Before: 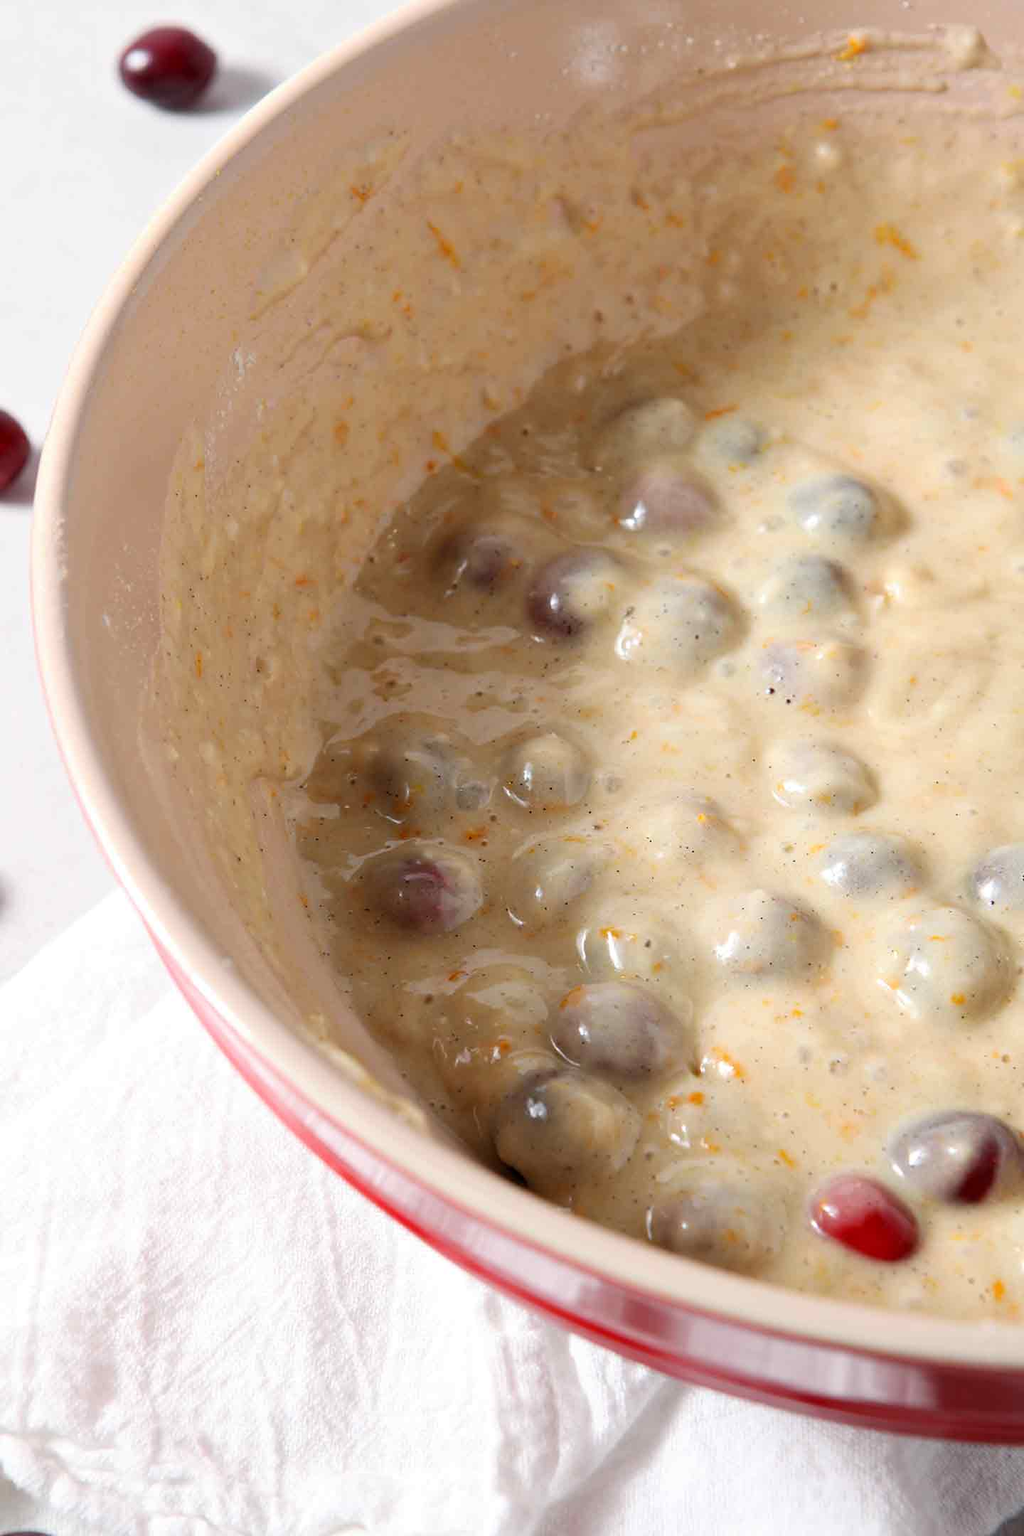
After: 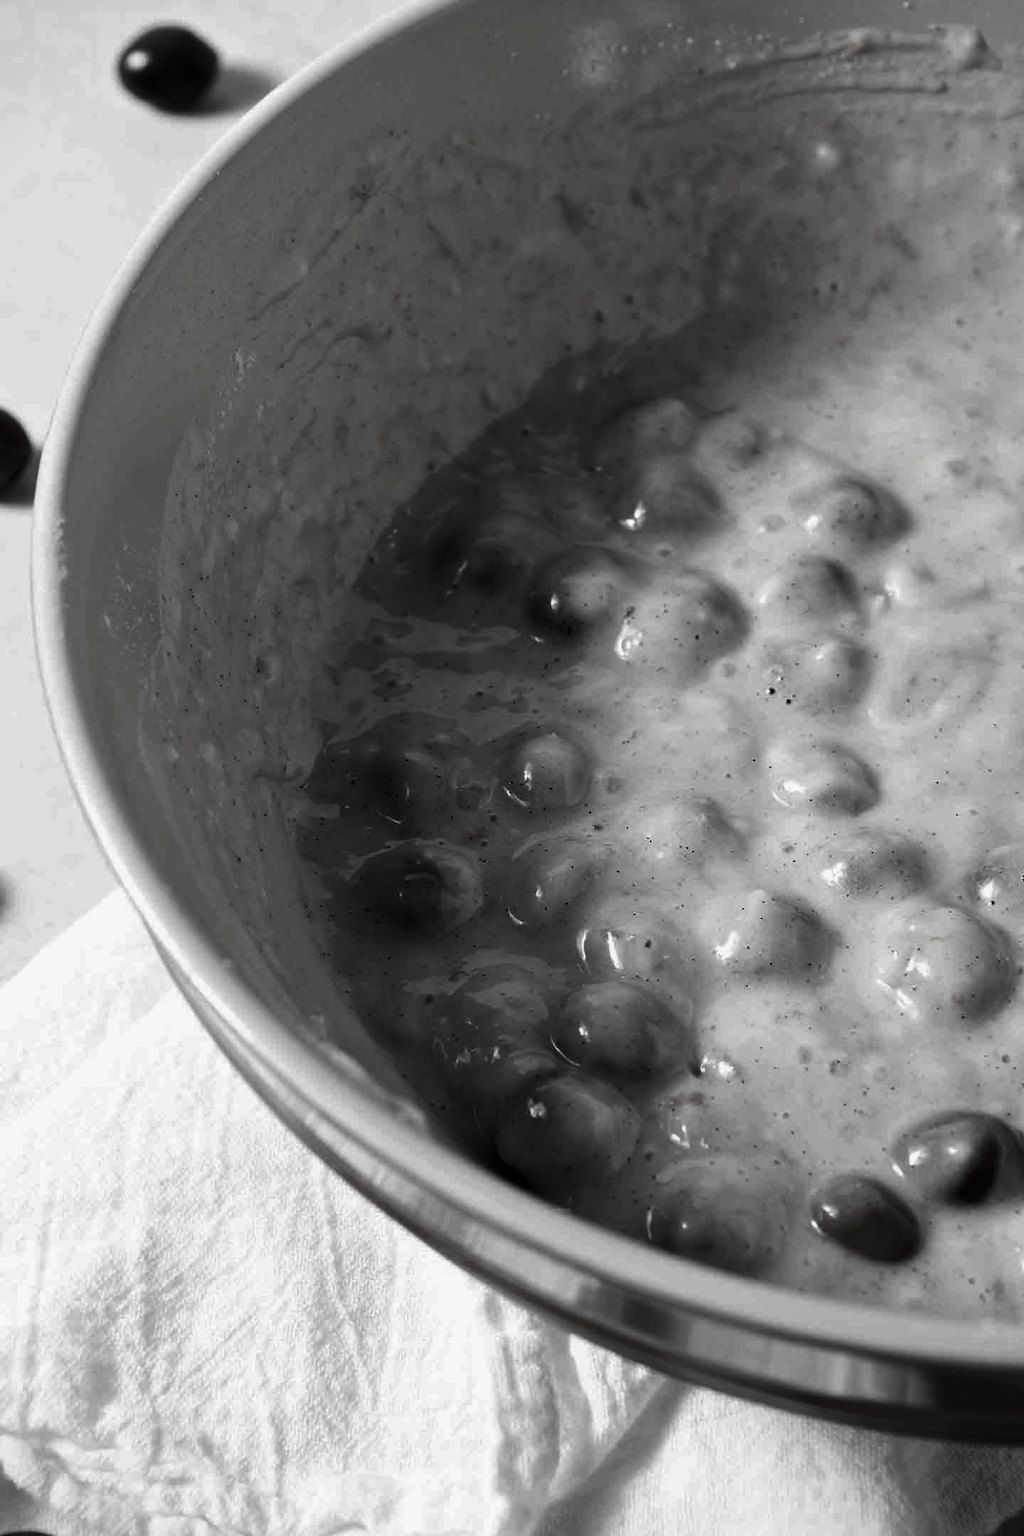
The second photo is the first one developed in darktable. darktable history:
vignetting: fall-off start 100.47%, unbound false
contrast brightness saturation: contrast -0.026, brightness -0.603, saturation -0.984
